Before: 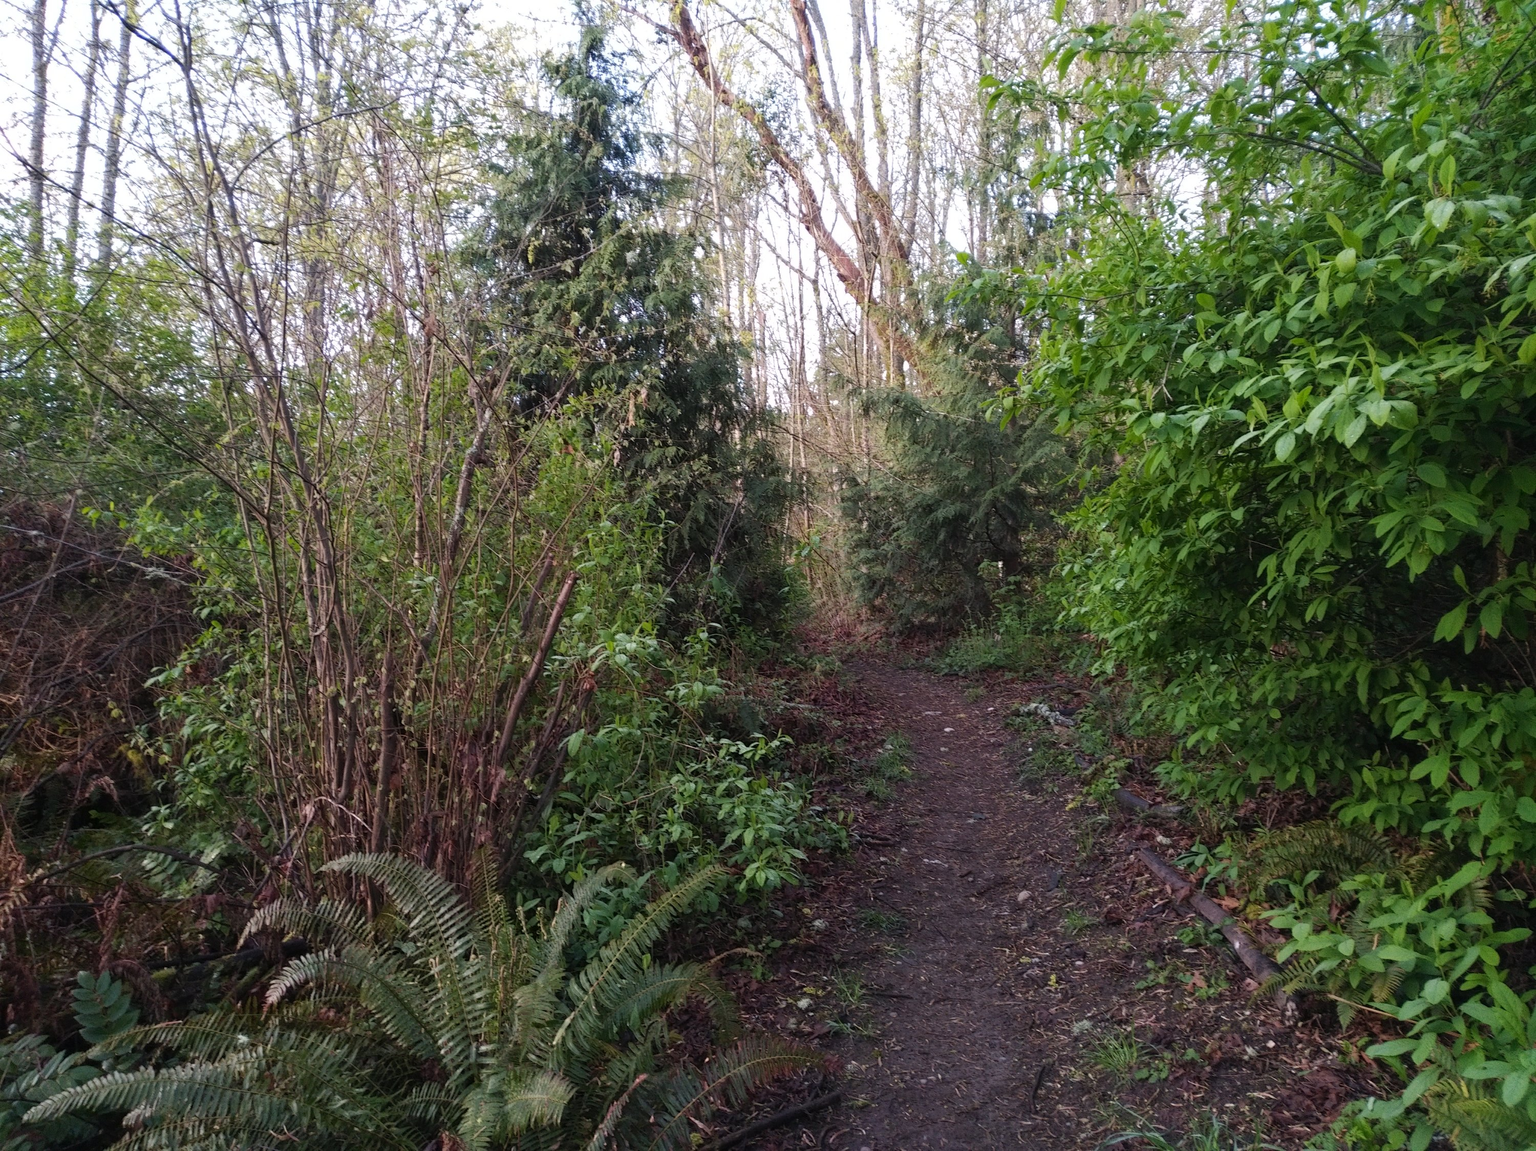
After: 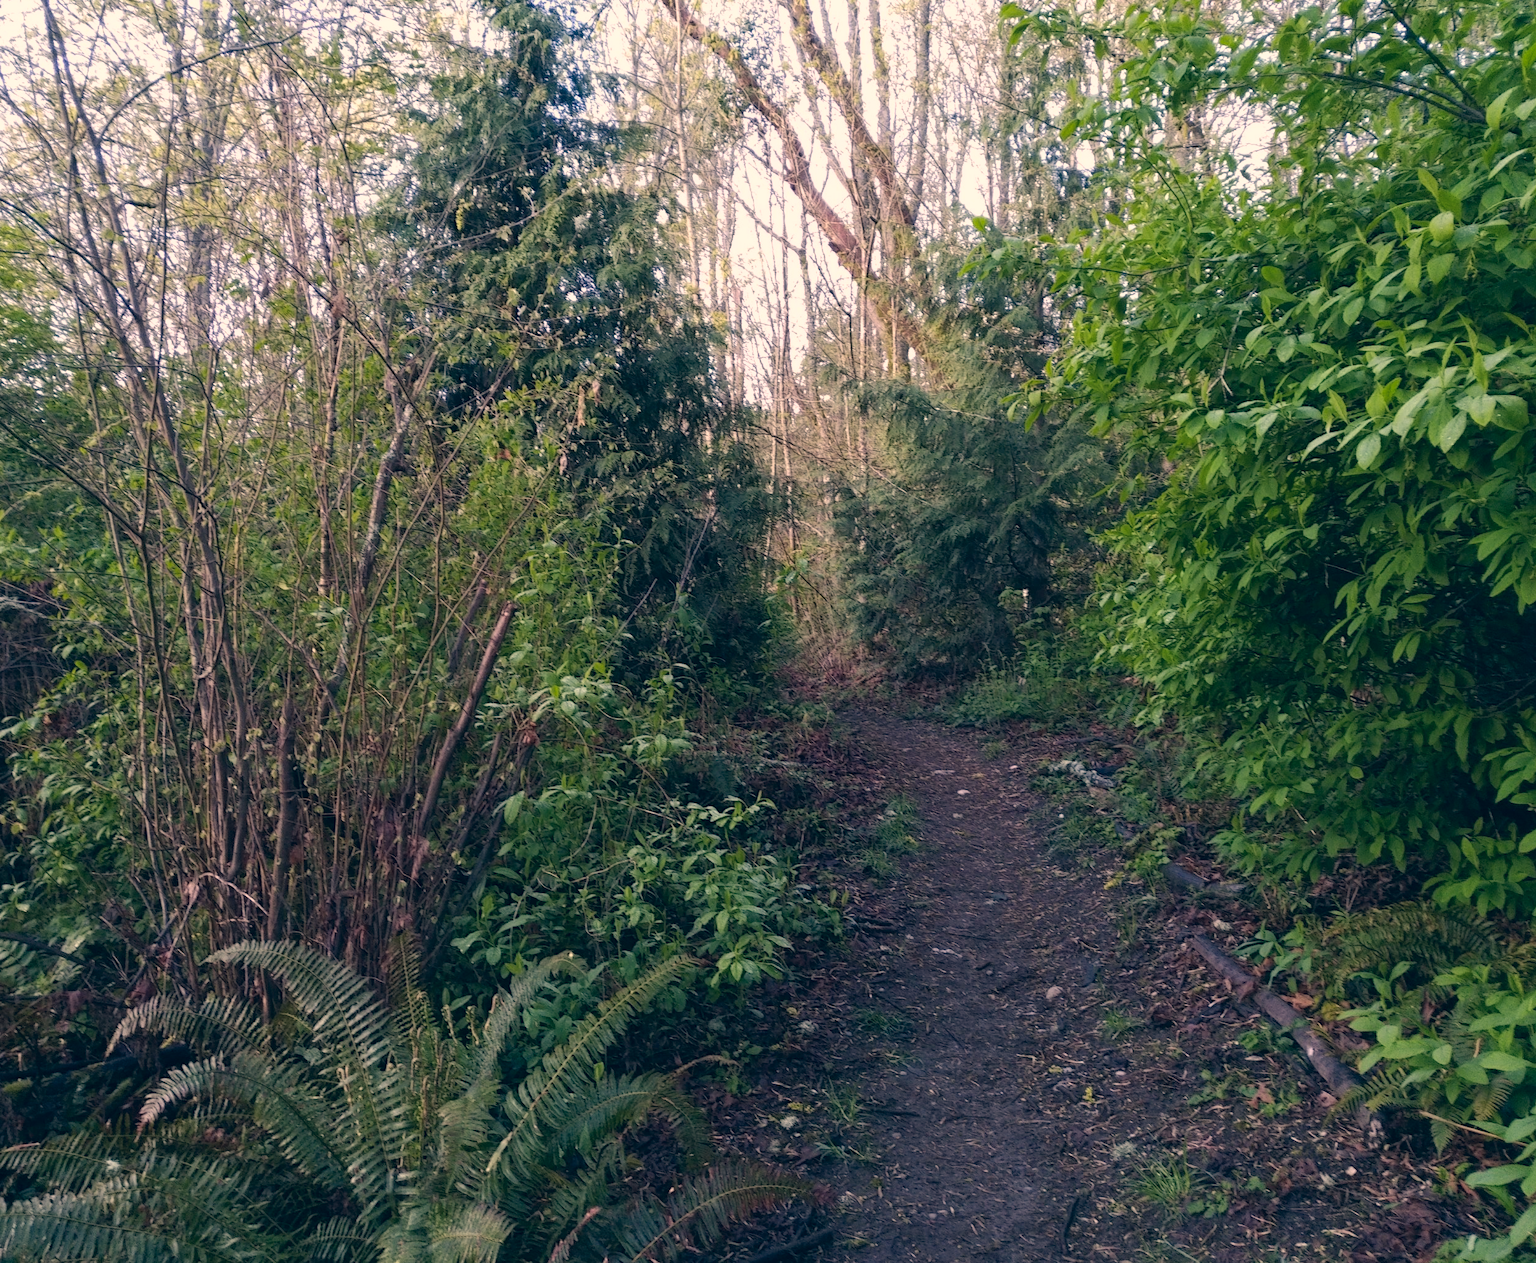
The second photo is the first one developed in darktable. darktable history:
crop: left 9.76%, top 6.328%, right 7.232%, bottom 2.605%
color correction: highlights a* 10.35, highlights b* 13.97, shadows a* -9.65, shadows b* -14.88
